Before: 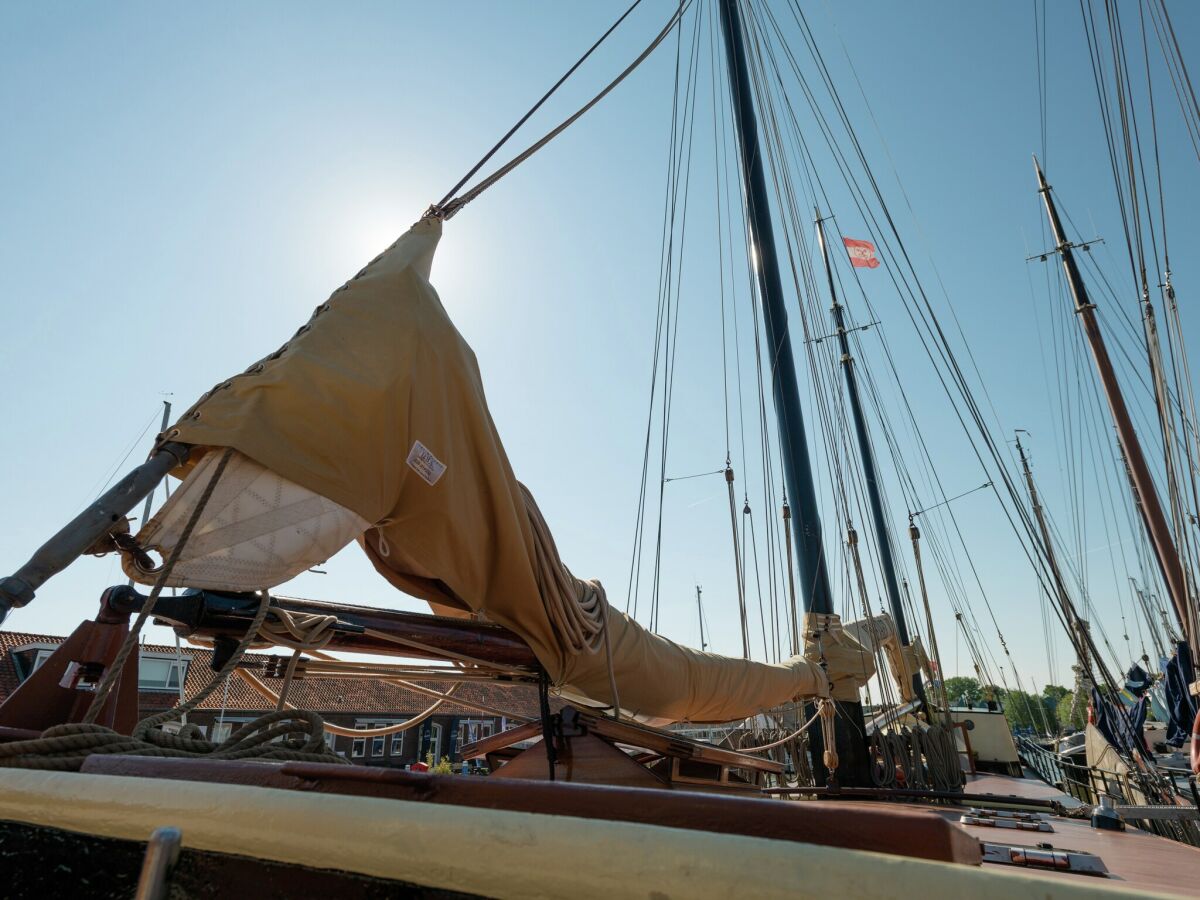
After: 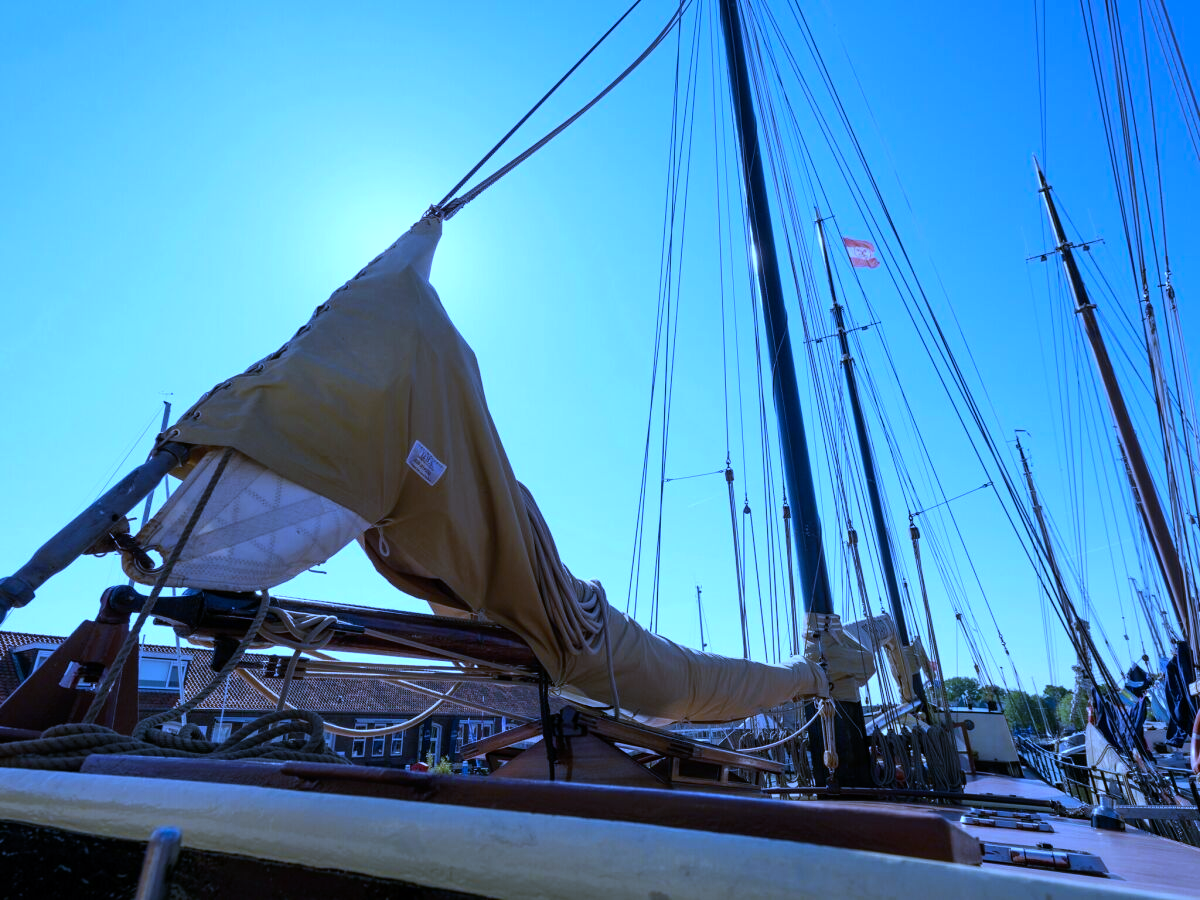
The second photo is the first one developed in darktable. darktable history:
white balance: red 0.766, blue 1.537
color balance: contrast 10%
color calibration: illuminant as shot in camera, x 0.358, y 0.373, temperature 4628.91 K
